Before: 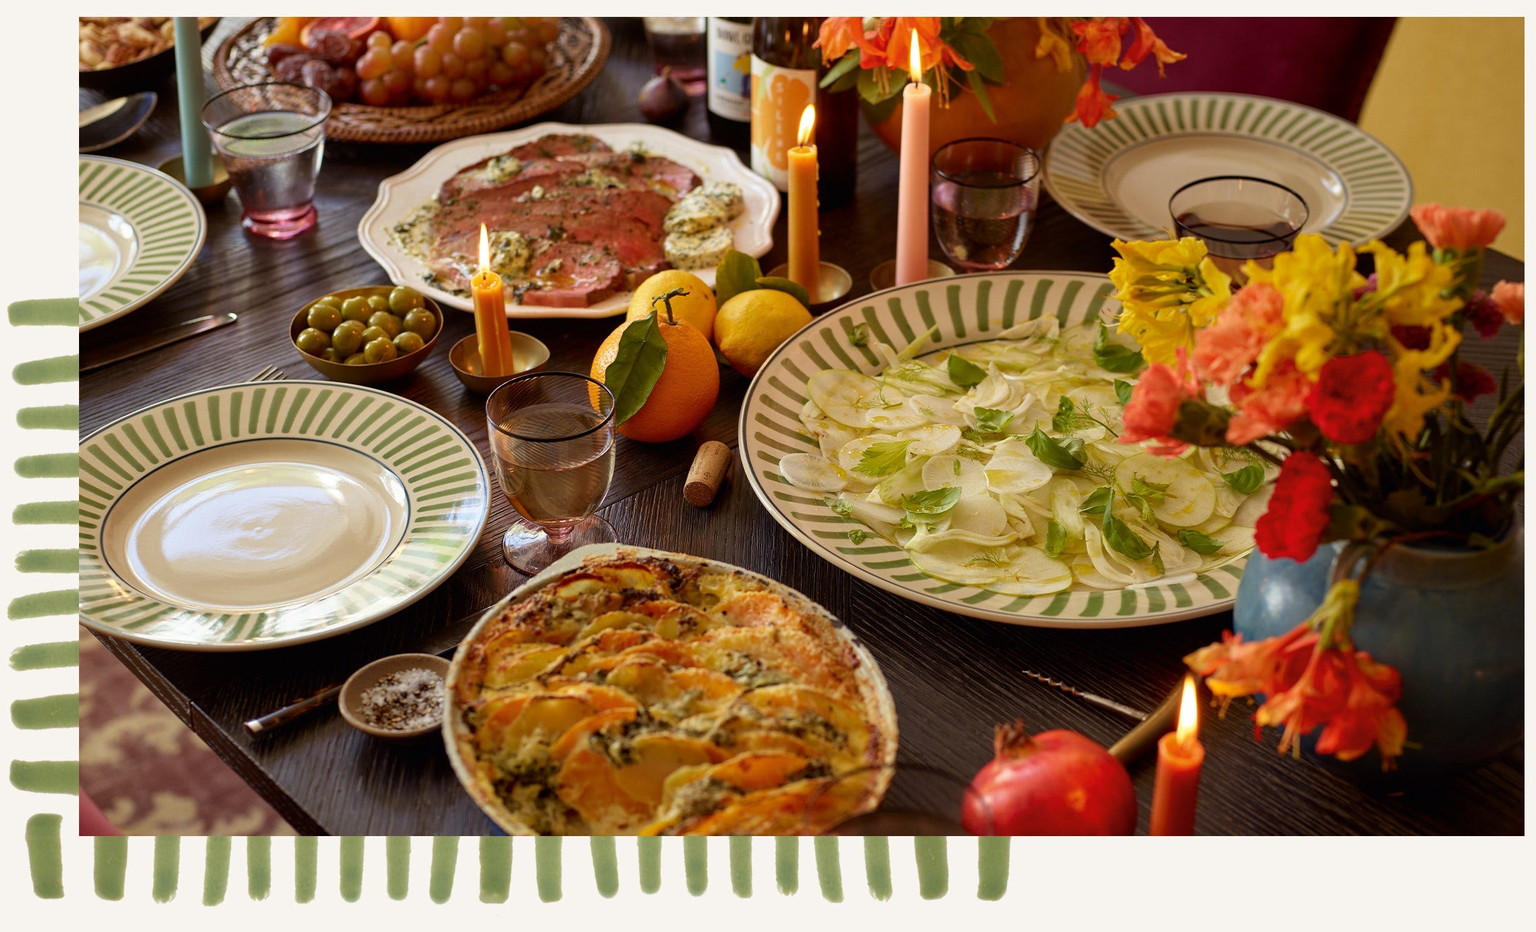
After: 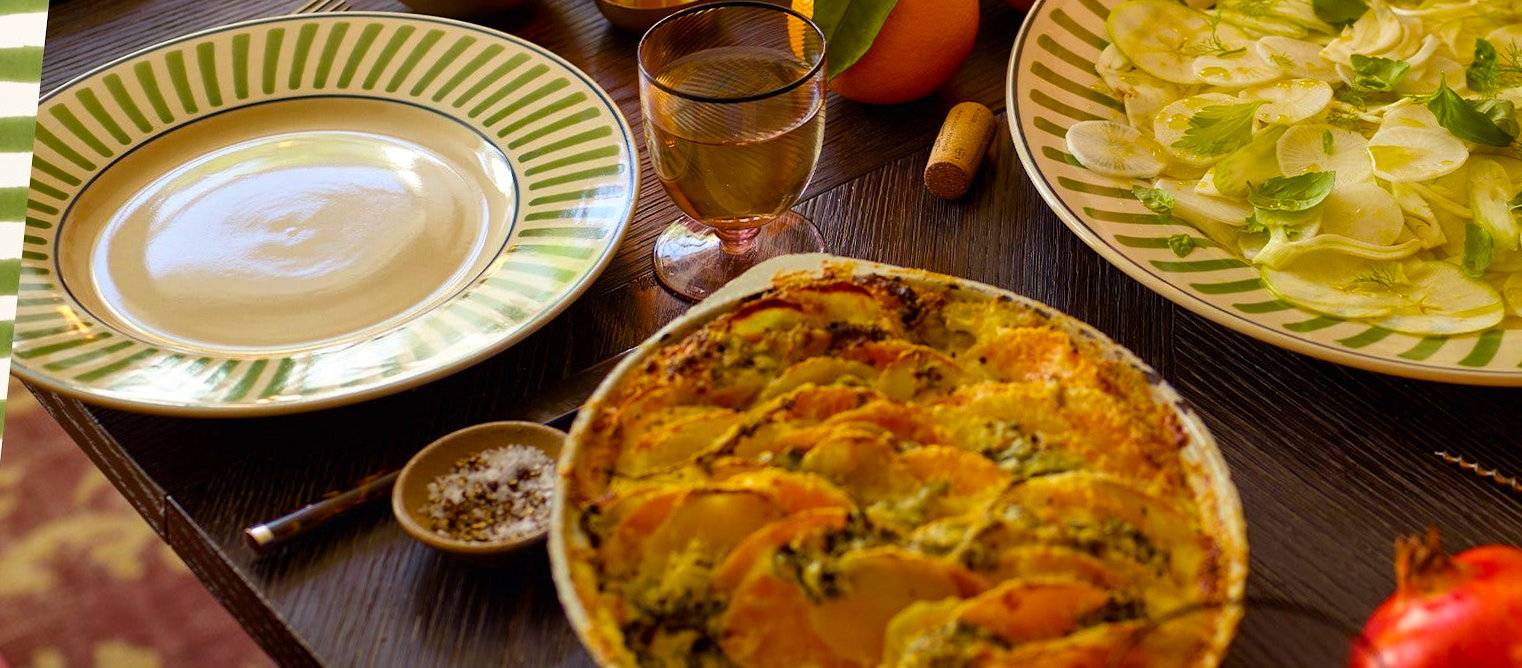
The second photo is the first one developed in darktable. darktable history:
color balance rgb: linear chroma grading › global chroma 15%, perceptual saturation grading › global saturation 30%
rotate and perspective: rotation 0.215°, lens shift (vertical) -0.139, crop left 0.069, crop right 0.939, crop top 0.002, crop bottom 0.996
shadows and highlights: shadows 12, white point adjustment 1.2, soften with gaussian
crop: top 36.498%, right 27.964%, bottom 14.995%
tone equalizer: on, module defaults
